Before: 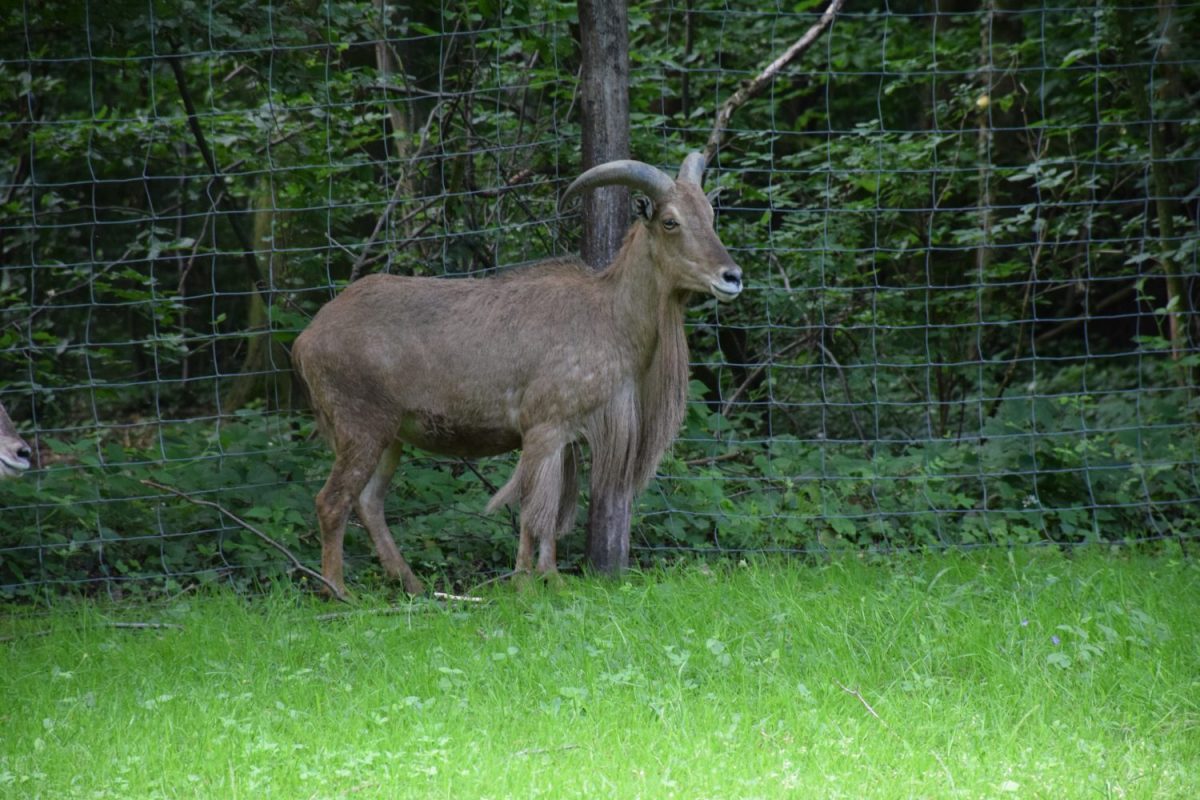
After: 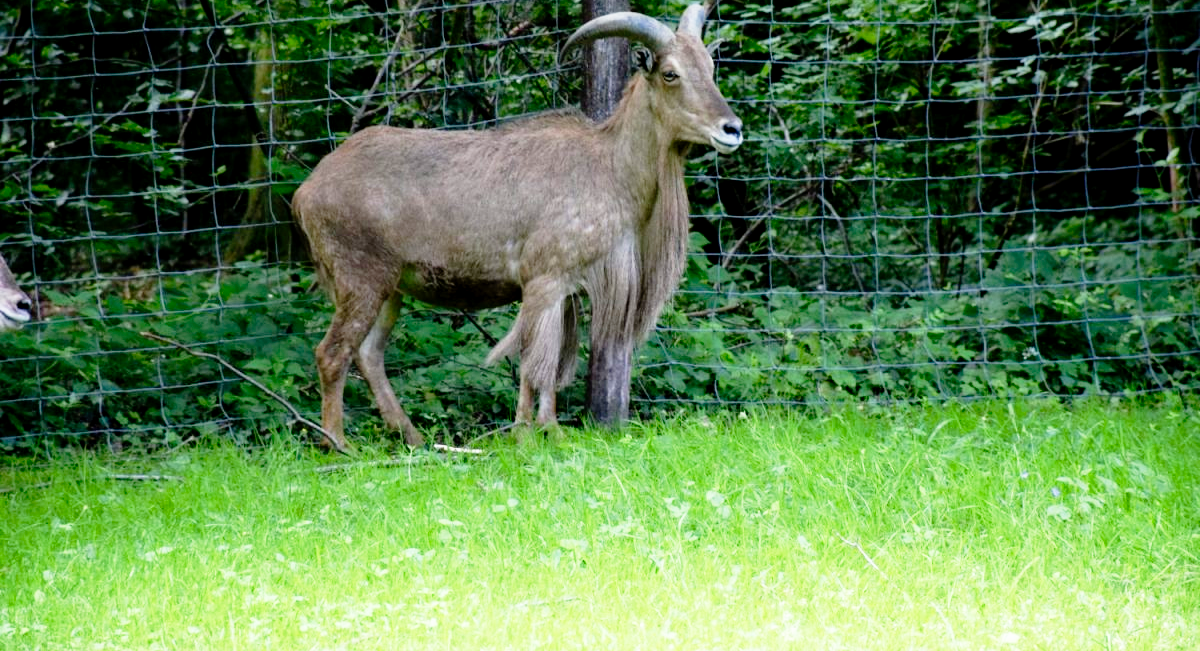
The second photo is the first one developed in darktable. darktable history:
base curve: curves: ch0 [(0, 0) (0.012, 0.01) (0.073, 0.168) (0.31, 0.711) (0.645, 0.957) (1, 1)], preserve colors none
exposure: black level correction 0.009, exposure -0.159 EV, compensate highlight preservation false
crop and rotate: top 18.507%
